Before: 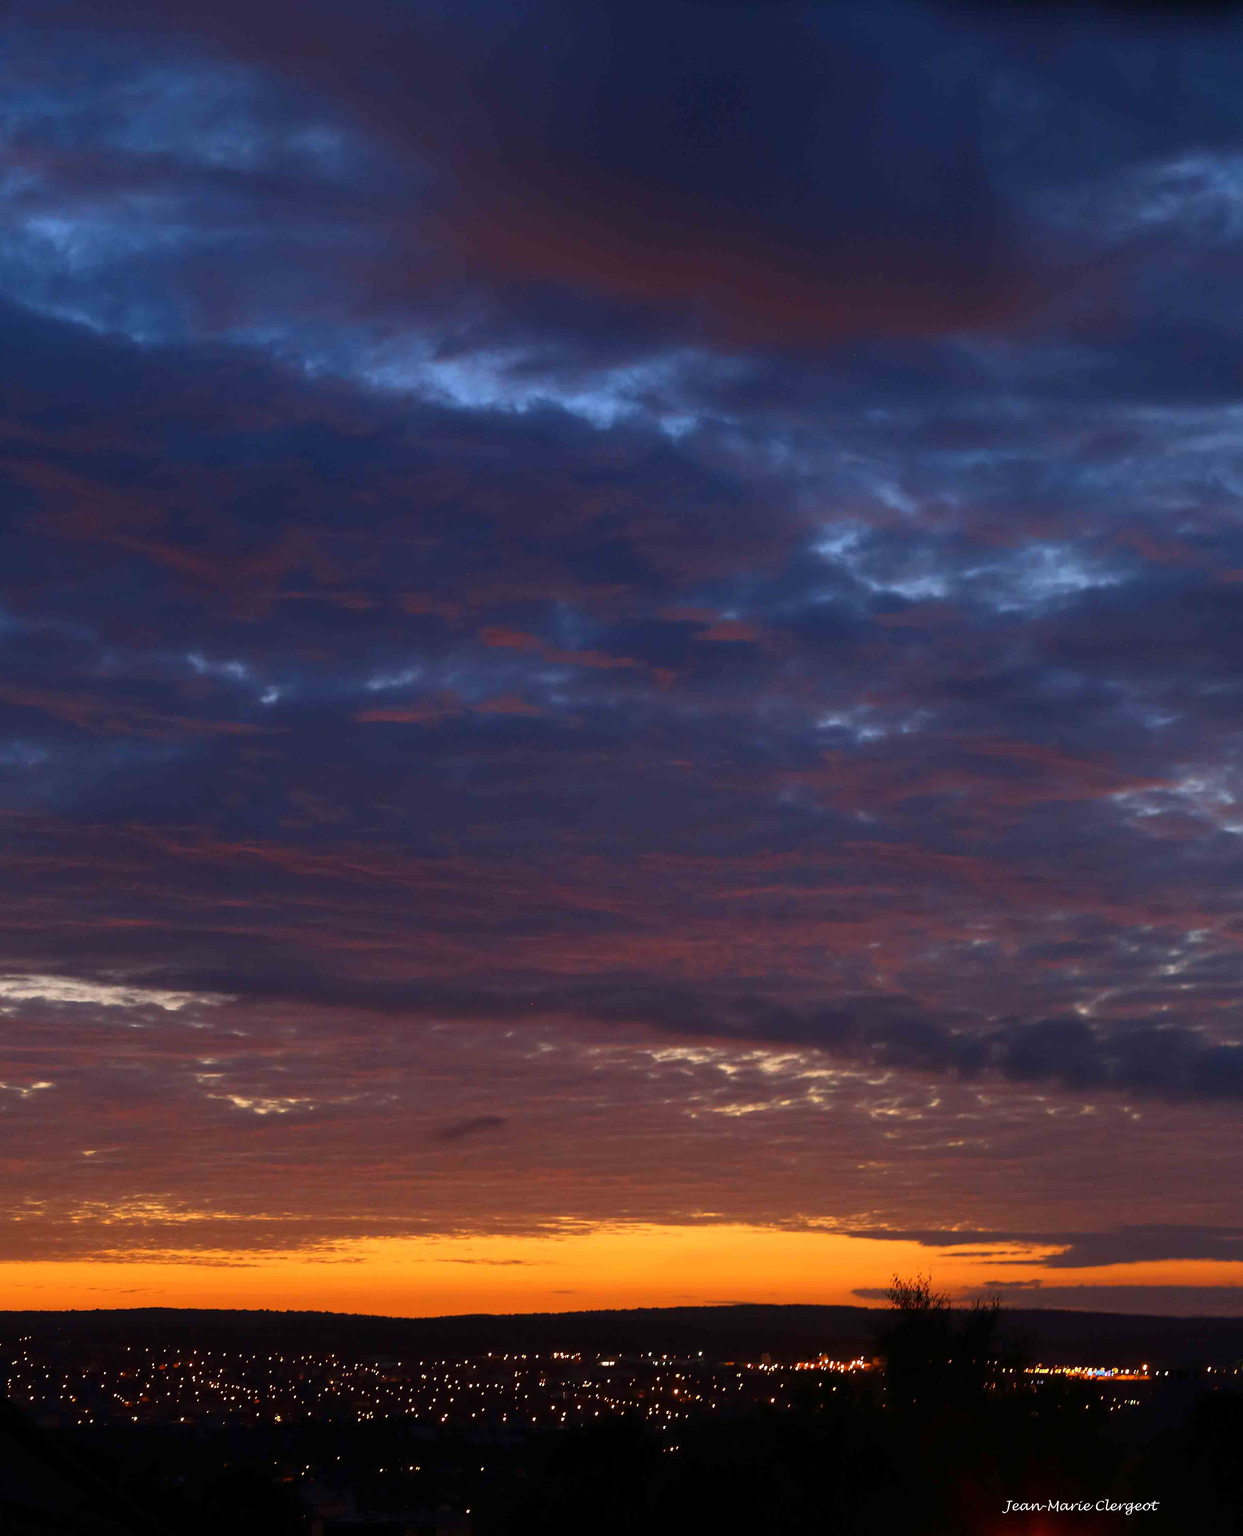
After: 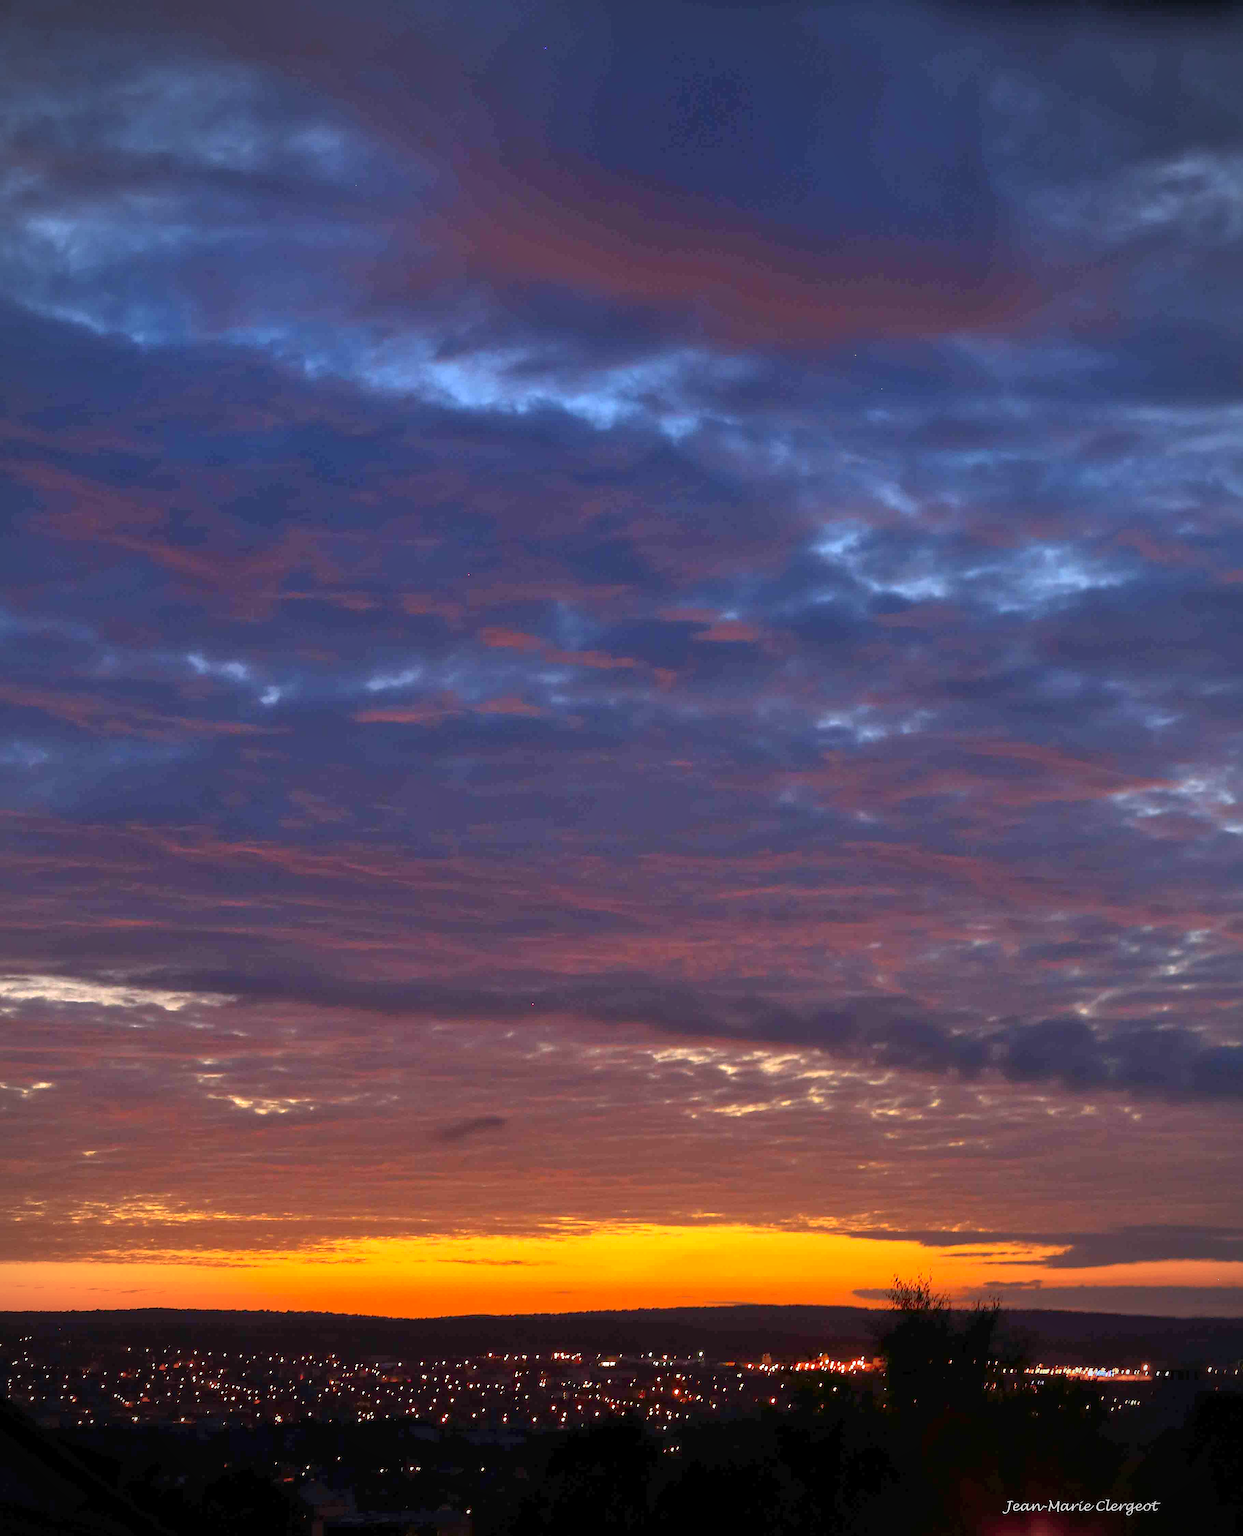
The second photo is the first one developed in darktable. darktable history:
shadows and highlights: on, module defaults
vignetting: on, module defaults
exposure: exposure 0.636 EV, compensate highlight preservation false
sharpen: on, module defaults
